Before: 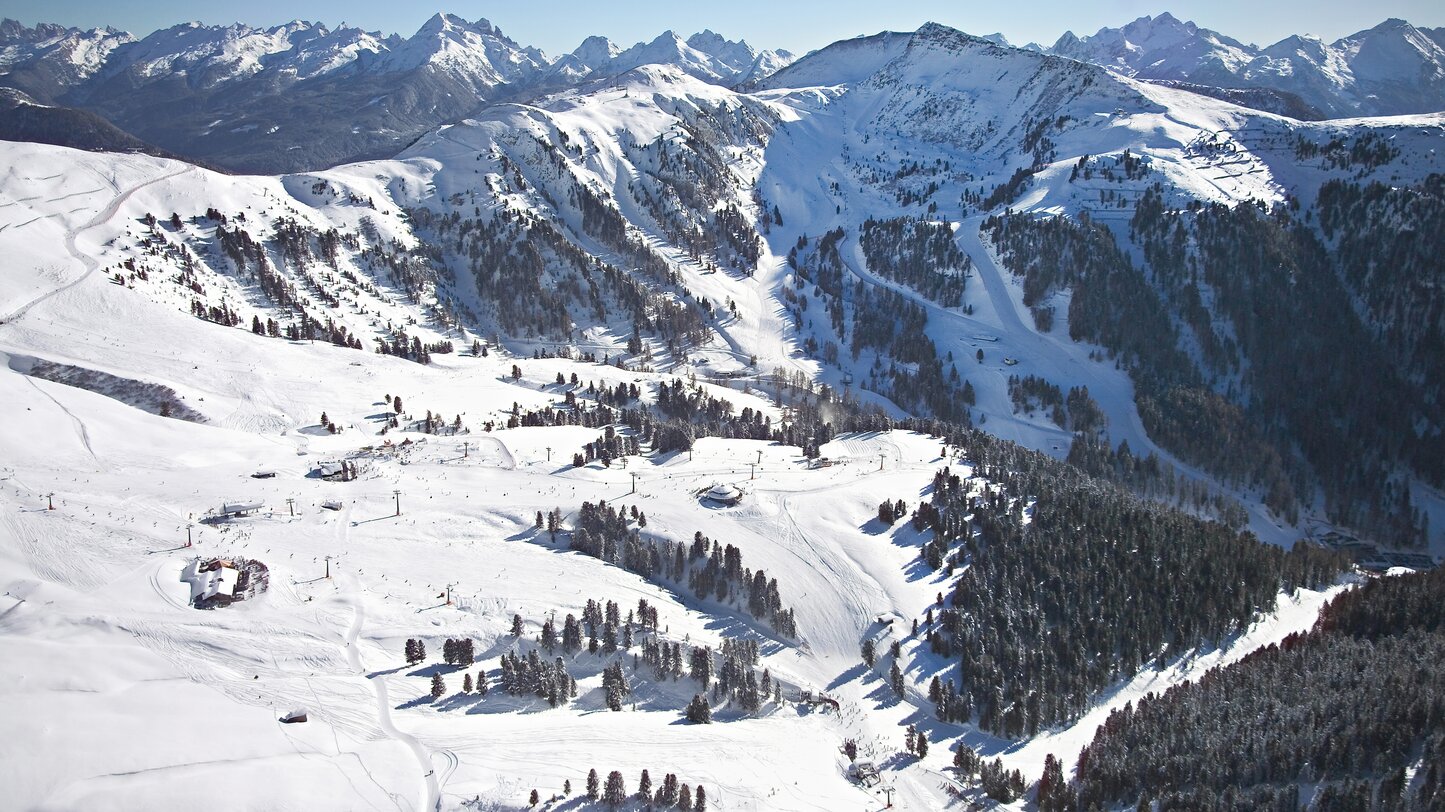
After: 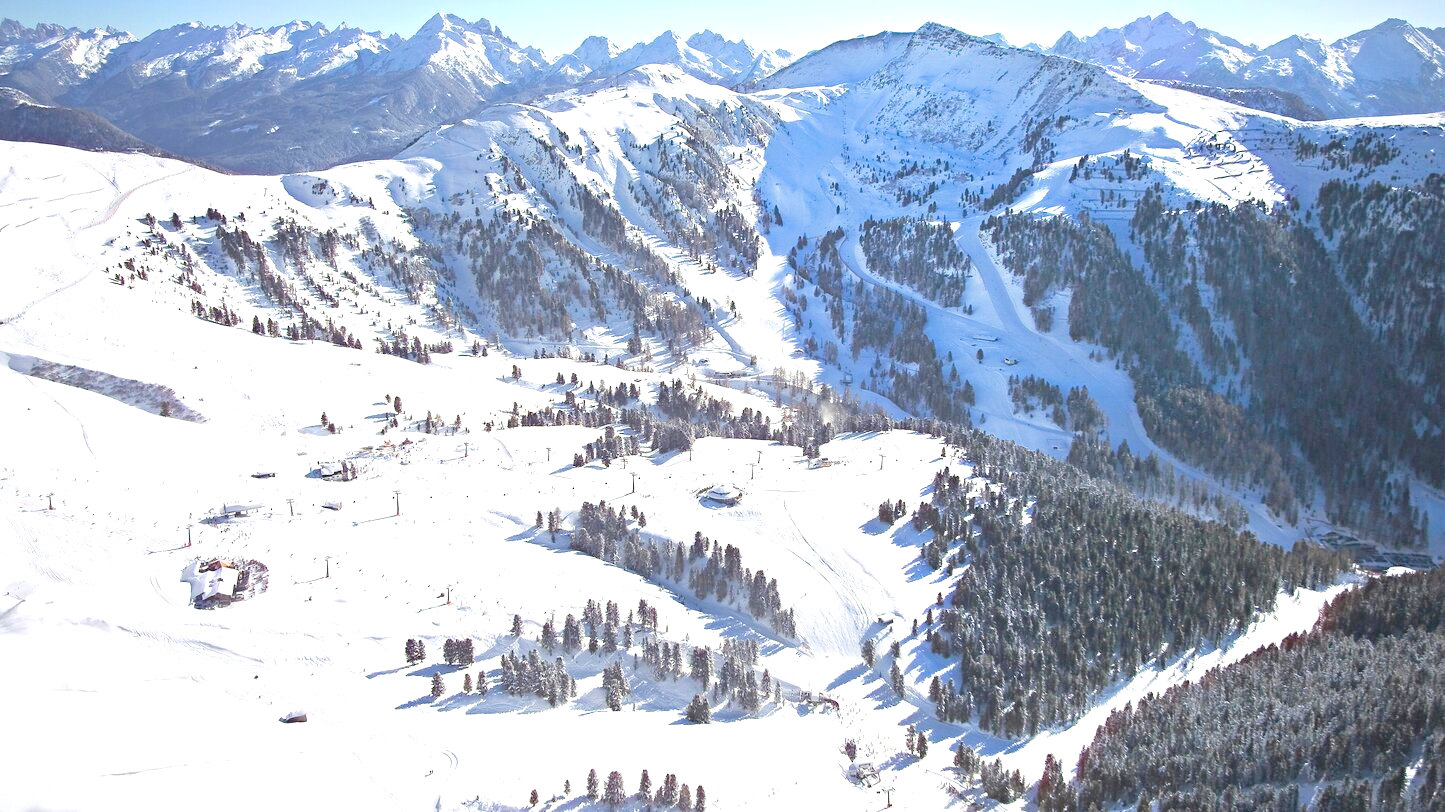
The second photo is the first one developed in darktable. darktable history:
exposure: black level correction 0, exposure 0.694 EV, compensate highlight preservation false
base curve: curves: ch0 [(0, 0) (0.158, 0.273) (0.879, 0.895) (1, 1)], preserve colors average RGB
